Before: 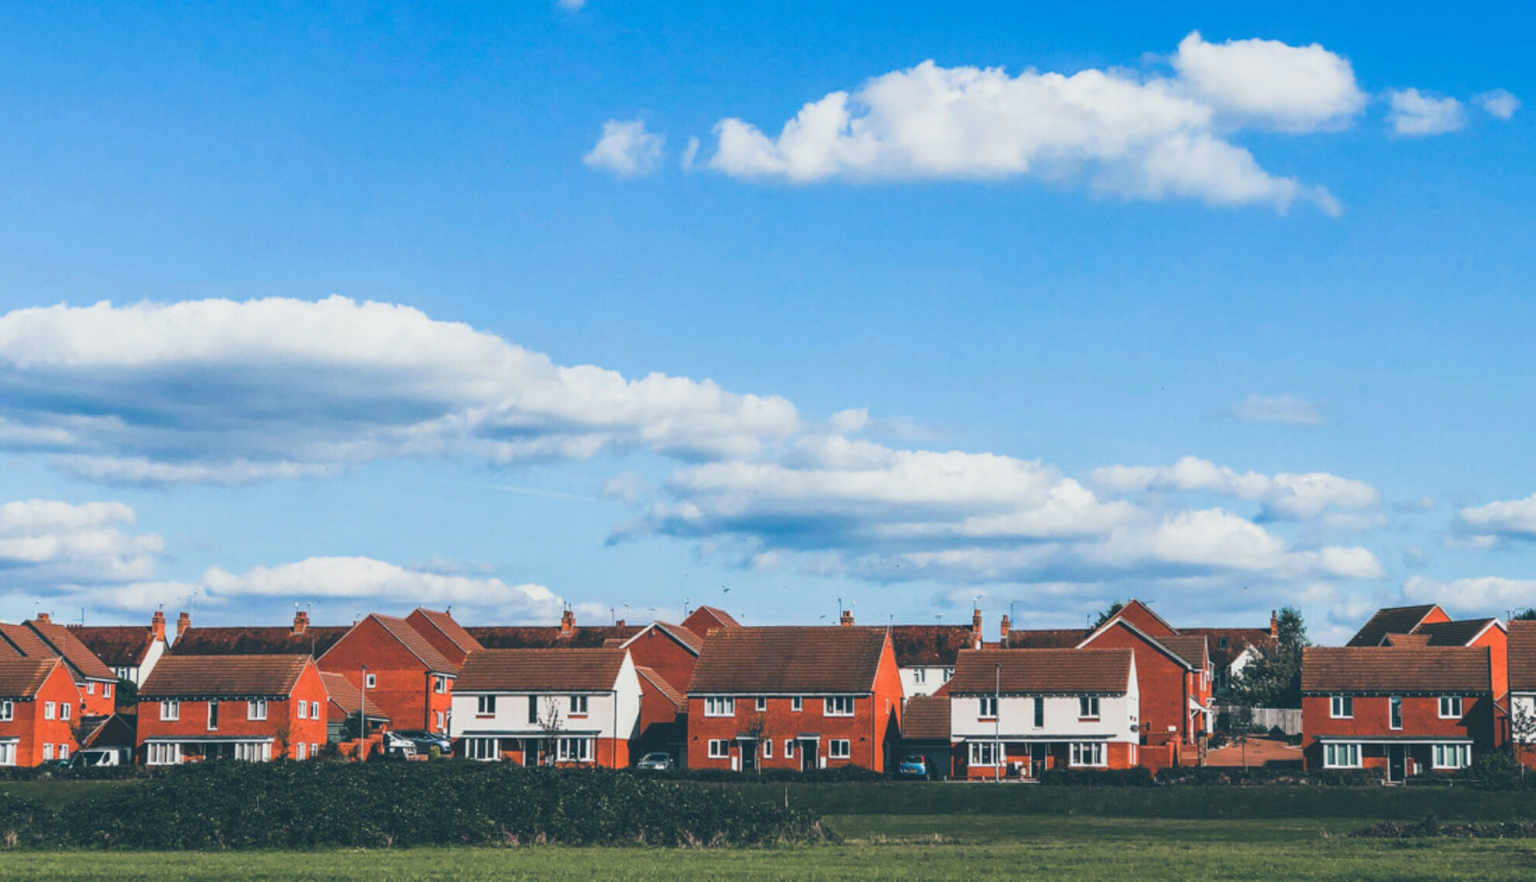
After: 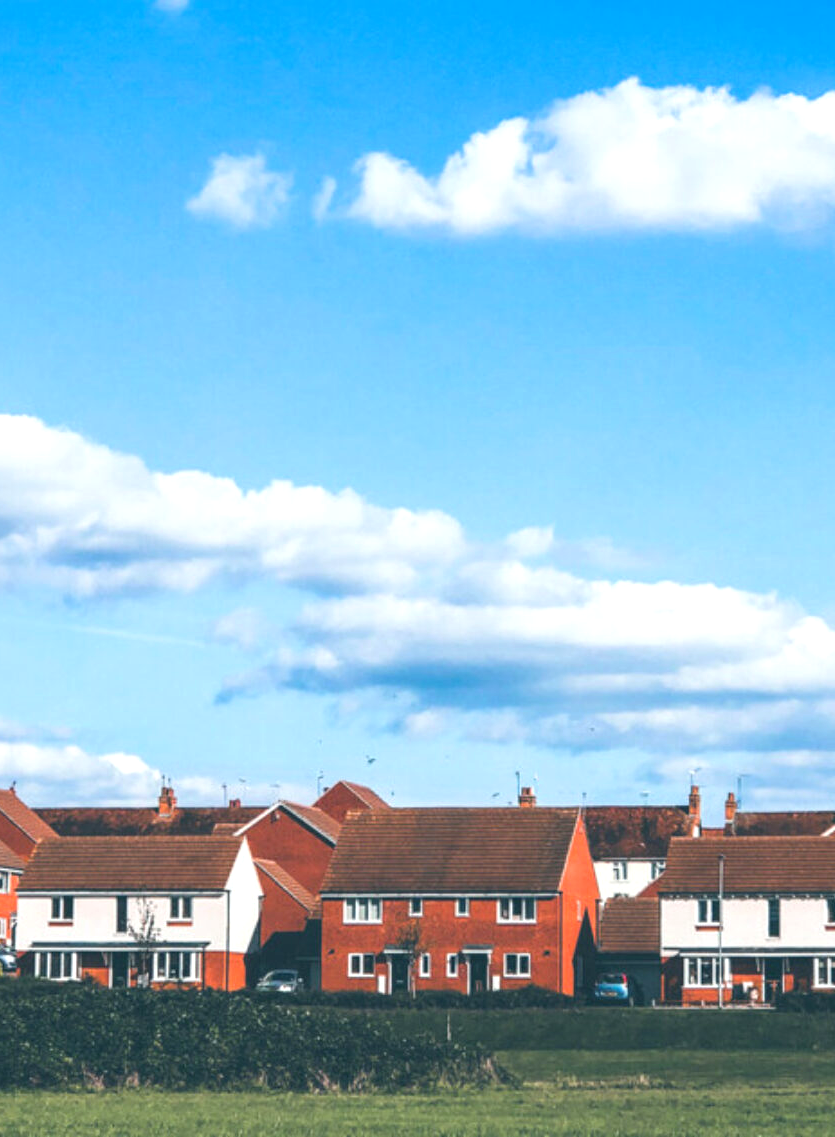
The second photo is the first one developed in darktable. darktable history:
crop: left 28.583%, right 29.231%
exposure: black level correction 0.001, exposure 0.5 EV, compensate exposure bias true, compensate highlight preservation false
